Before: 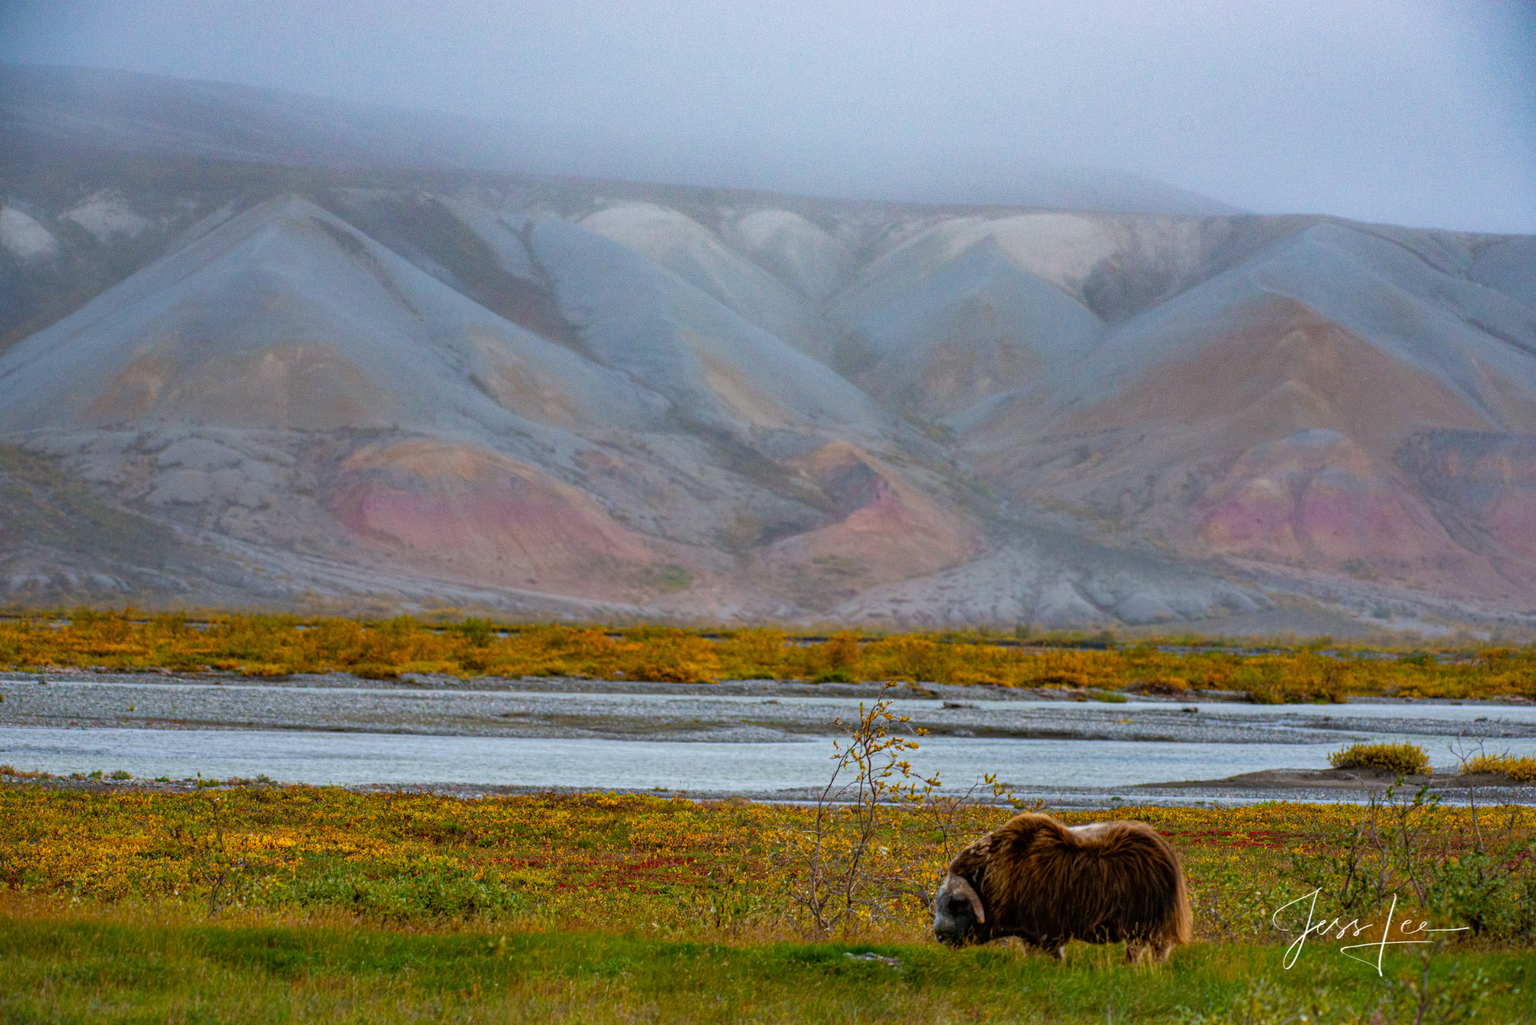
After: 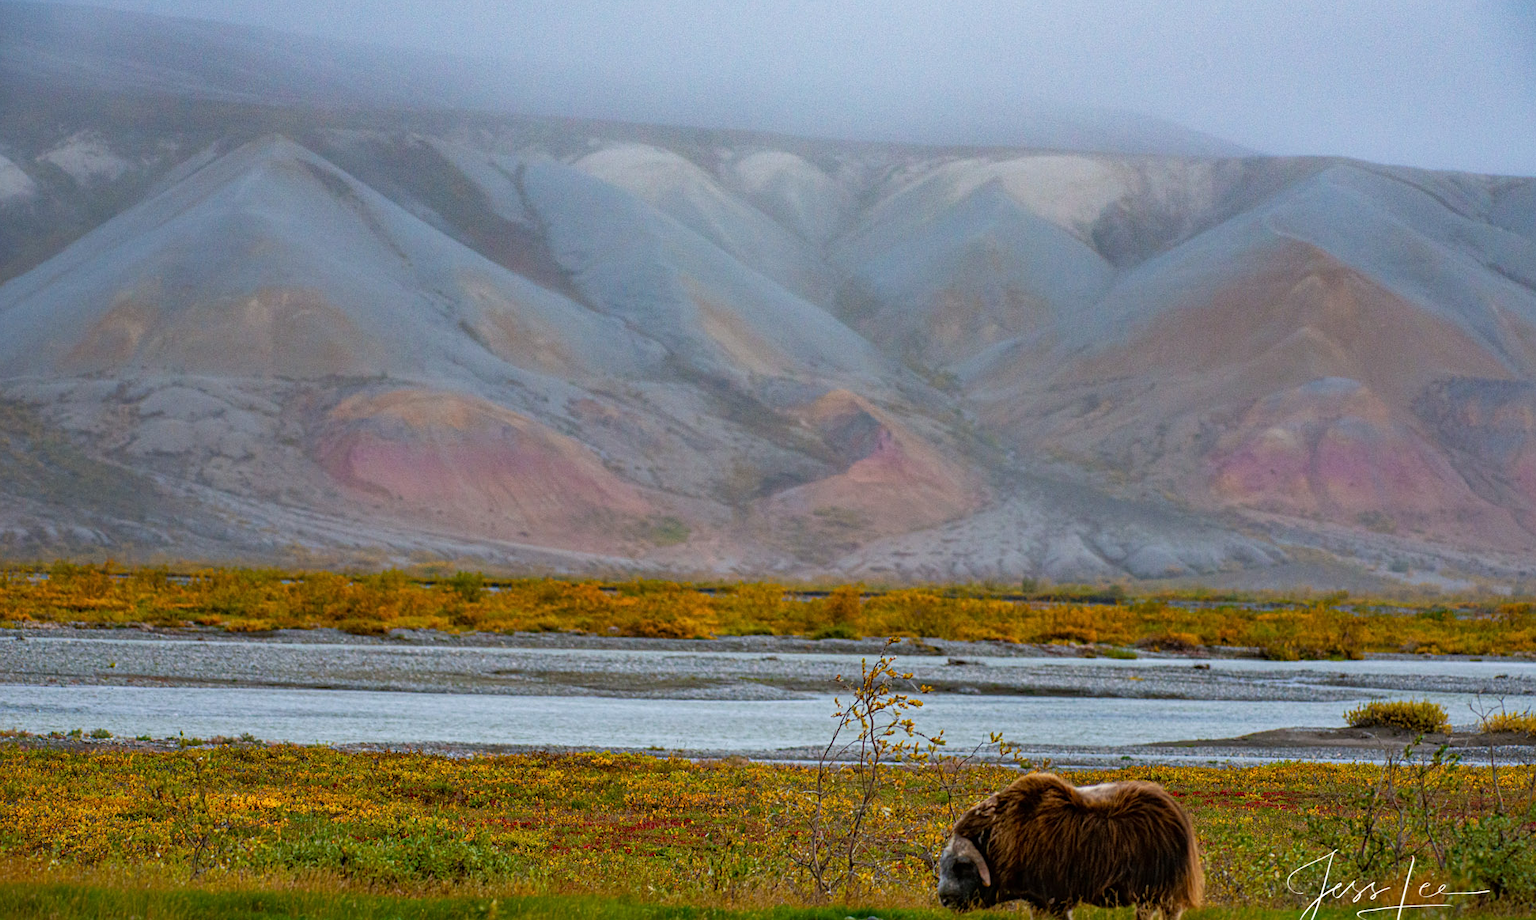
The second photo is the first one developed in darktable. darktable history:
sharpen: amount 0.2
crop: left 1.507%, top 6.147%, right 1.379%, bottom 6.637%
